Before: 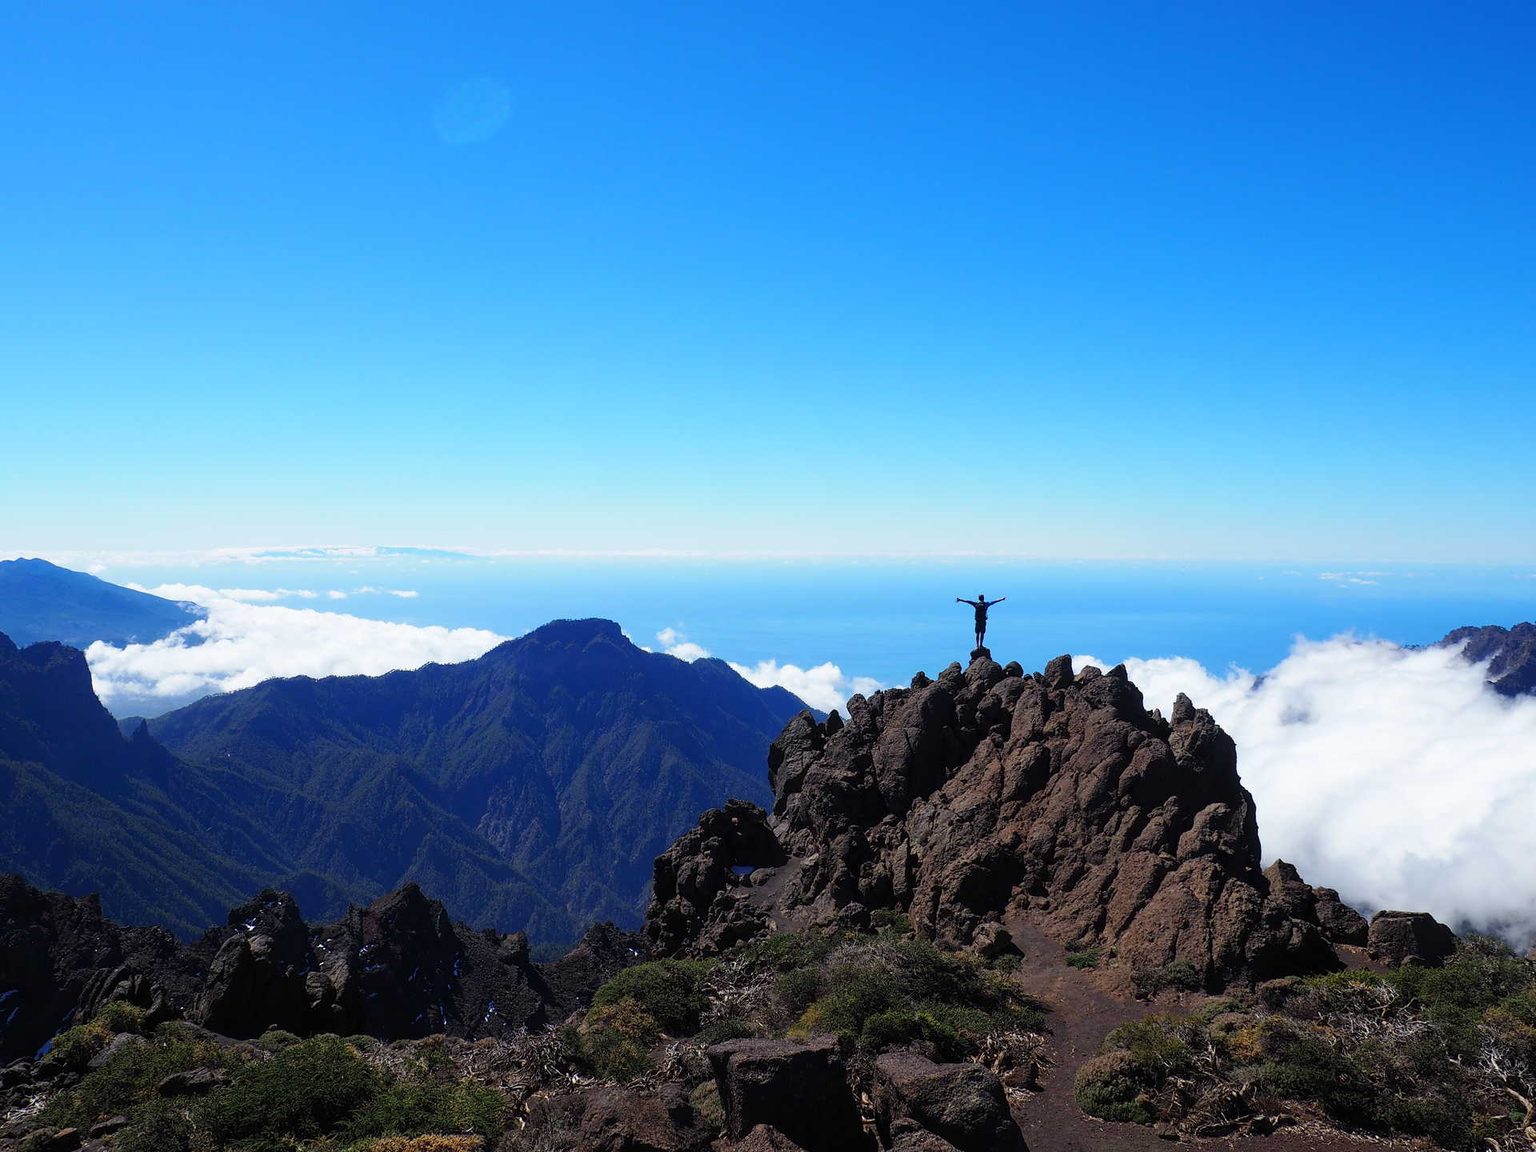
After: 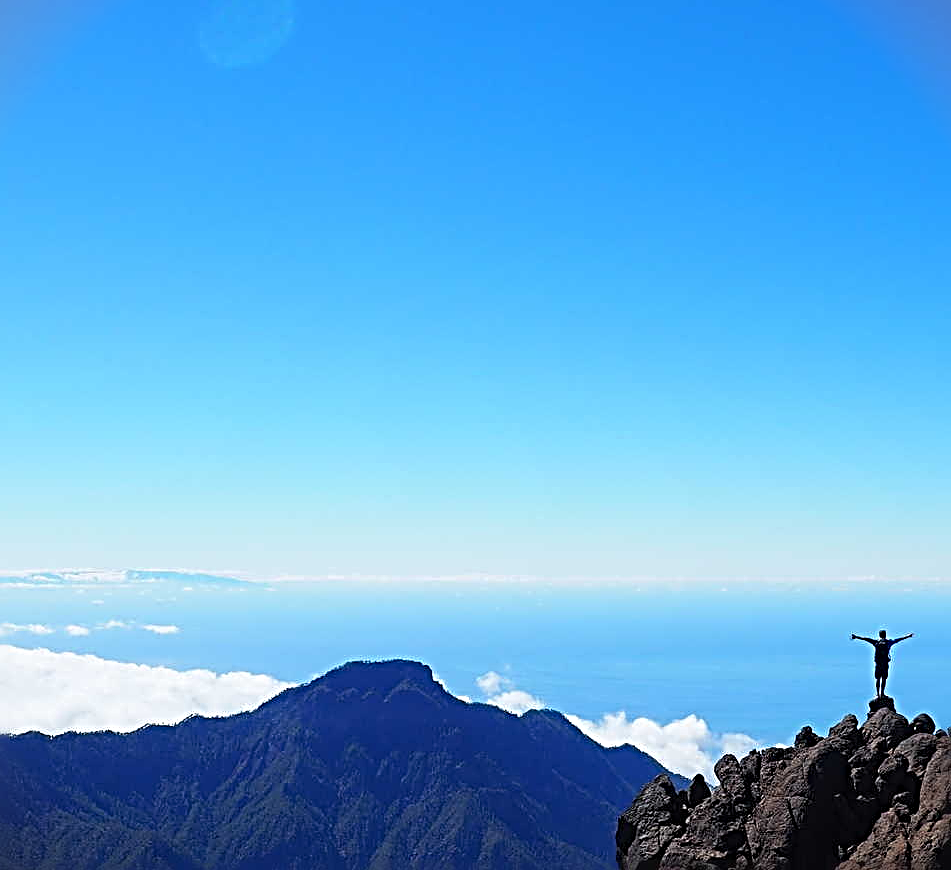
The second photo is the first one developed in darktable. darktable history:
crop: left 17.941%, top 7.914%, right 32.513%, bottom 31.633%
sharpen: radius 3.738, amount 0.942
vignetting: fall-off start 115.87%, fall-off radius 57.95%
